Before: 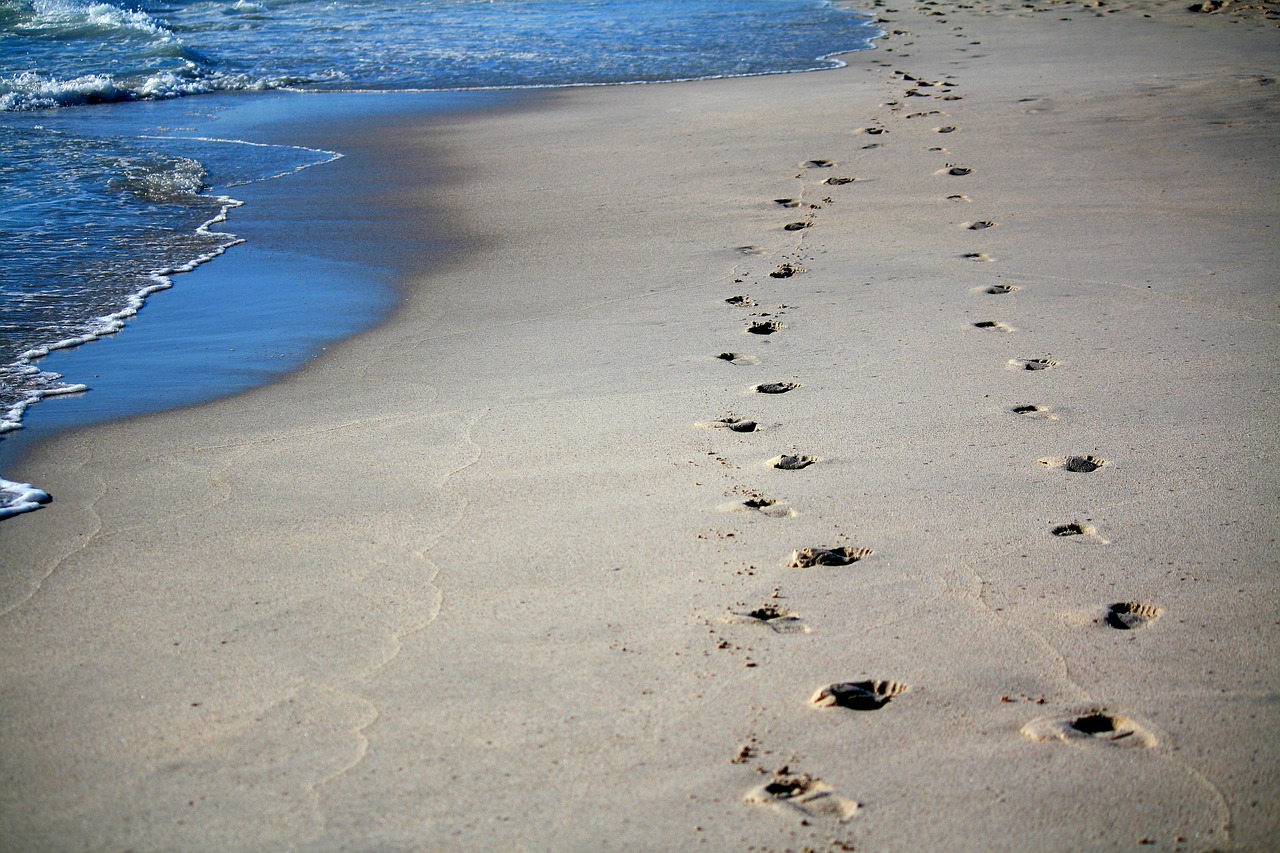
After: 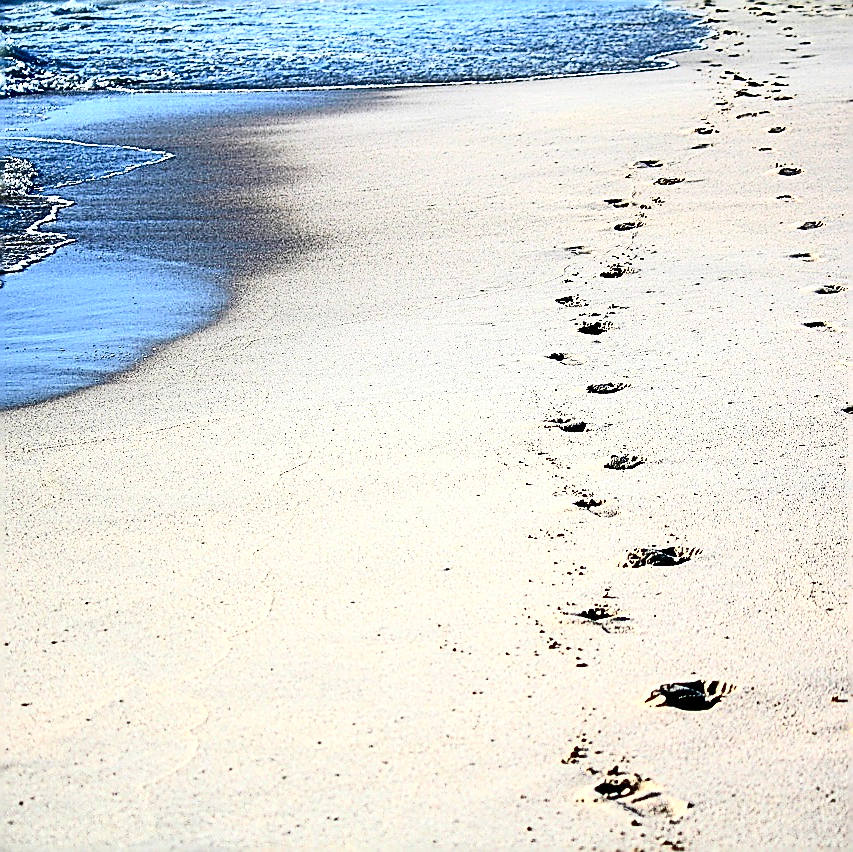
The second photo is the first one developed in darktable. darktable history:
crop and rotate: left 13.345%, right 19.96%
tone equalizer: -8 EV -0.777 EV, -7 EV -0.736 EV, -6 EV -0.566 EV, -5 EV -0.362 EV, -3 EV 0.374 EV, -2 EV 0.6 EV, -1 EV 0.69 EV, +0 EV 0.766 EV
sharpen: amount 1.988
contrast brightness saturation: contrast 0.497, saturation -0.097
